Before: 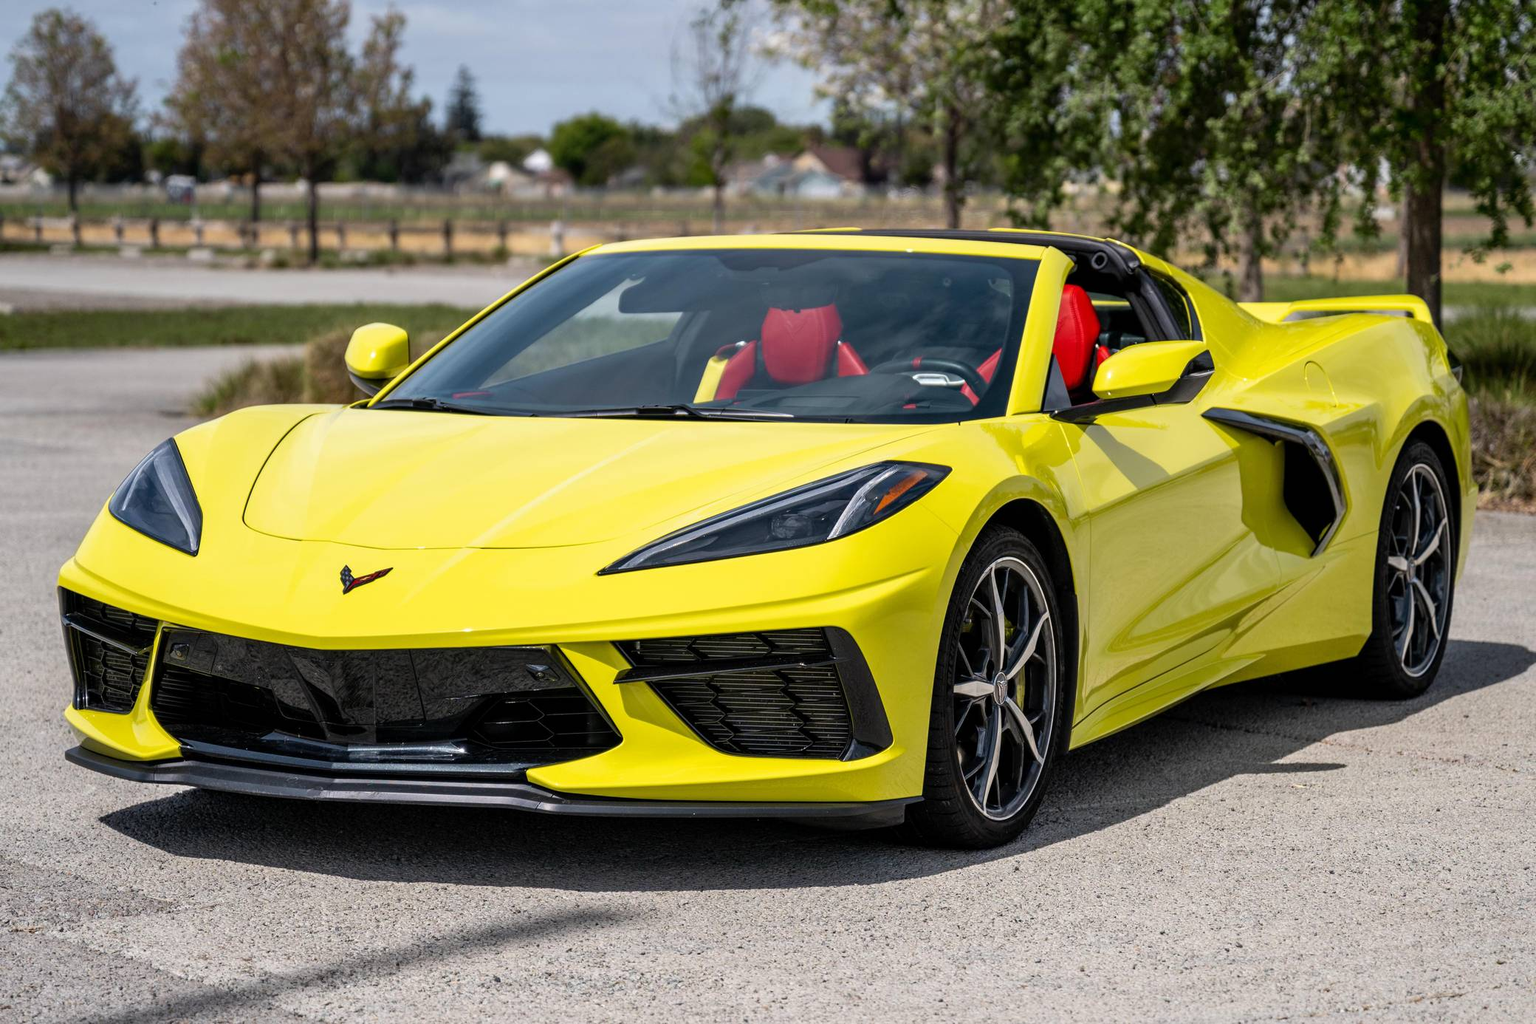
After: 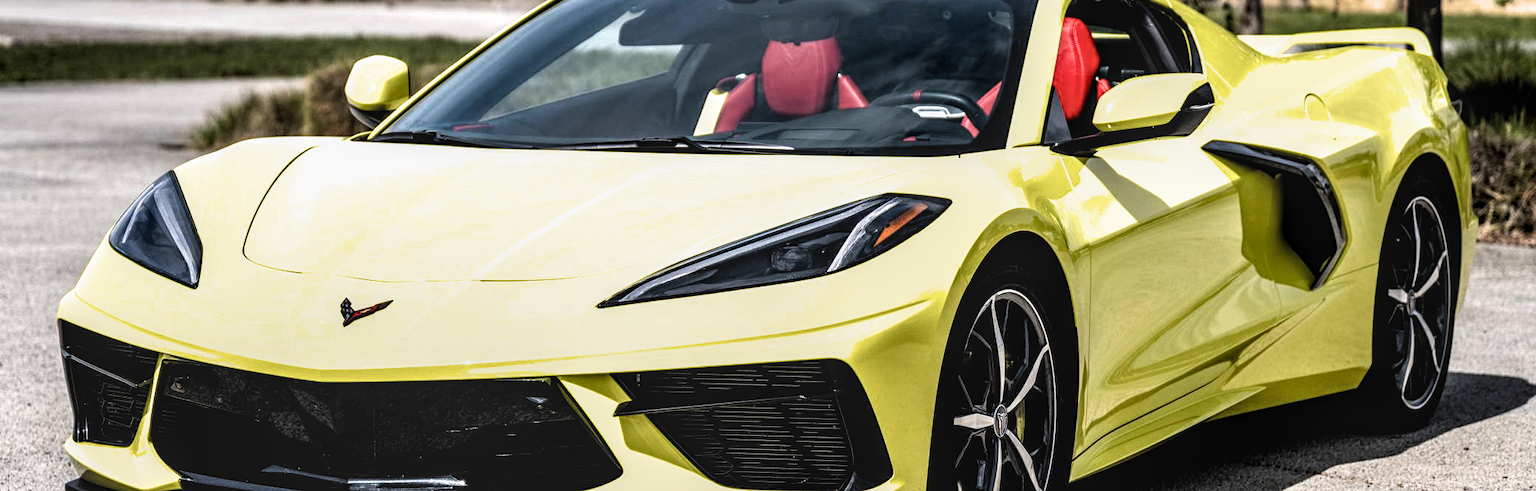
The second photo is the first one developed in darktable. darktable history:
local contrast: on, module defaults
crop and rotate: top 26.142%, bottom 25.773%
filmic rgb: black relative exposure -8.23 EV, white relative exposure 2.22 EV, hardness 7.13, latitude 85.84%, contrast 1.697, highlights saturation mix -3.52%, shadows ↔ highlights balance -2.86%, color science v6 (2022)
